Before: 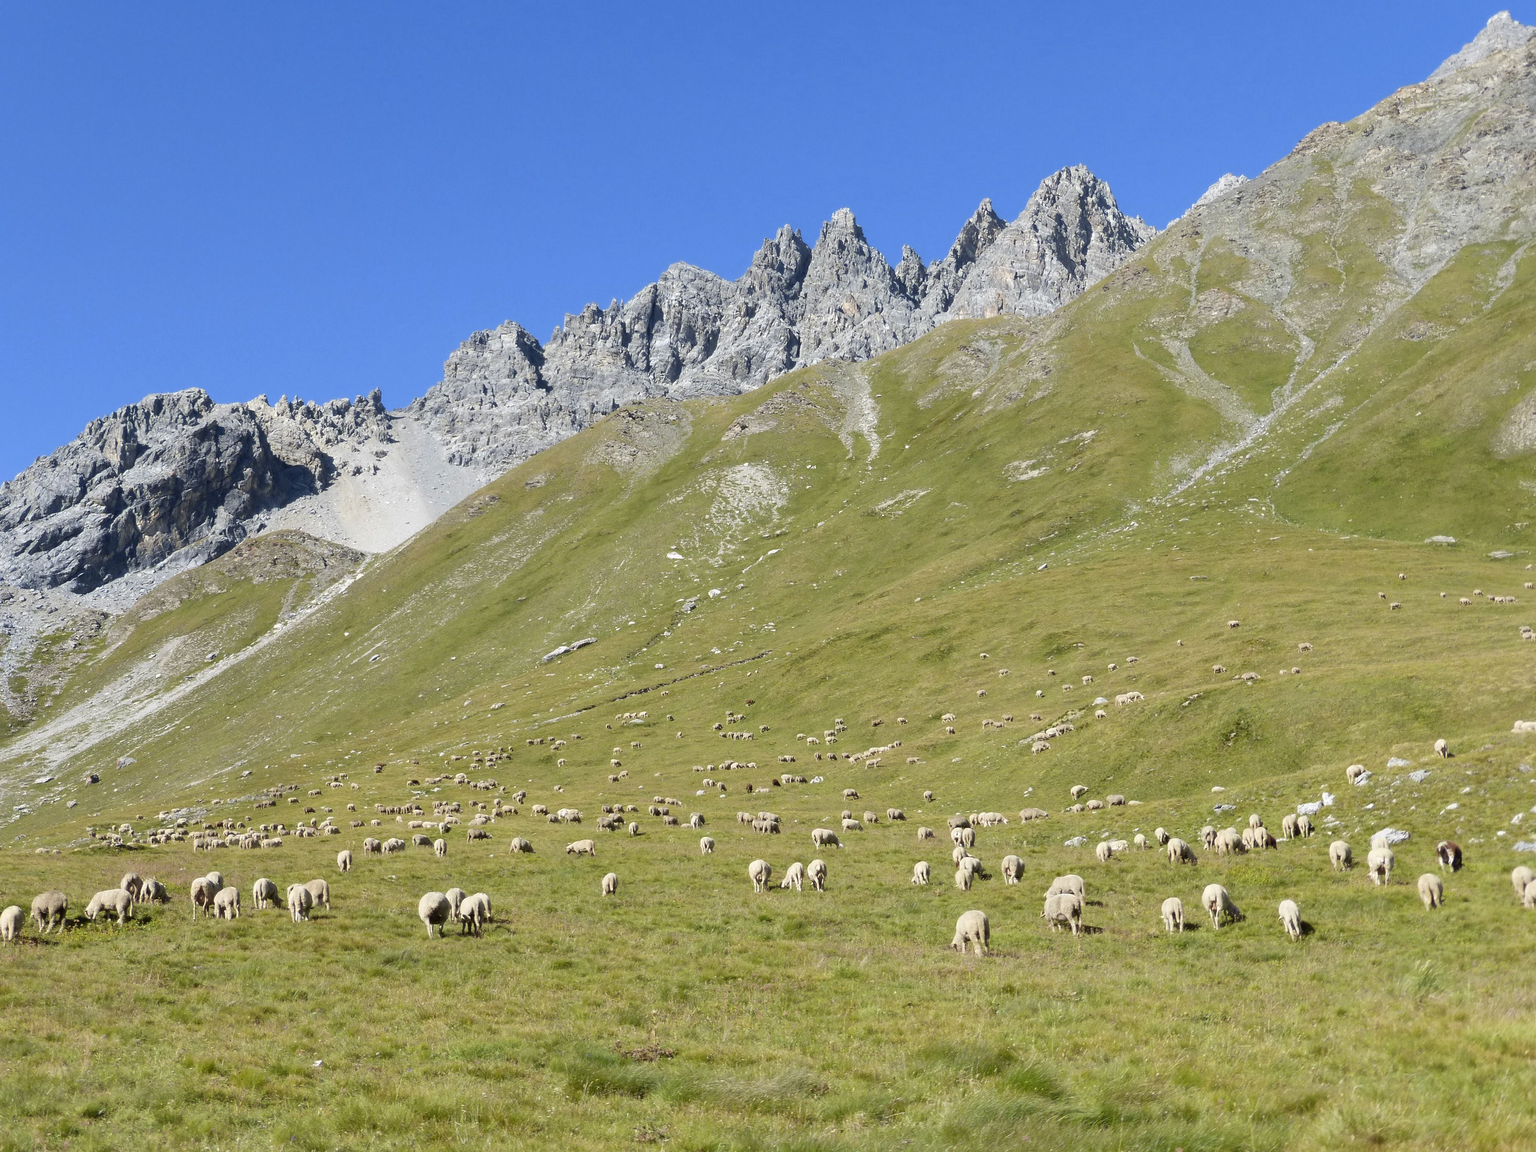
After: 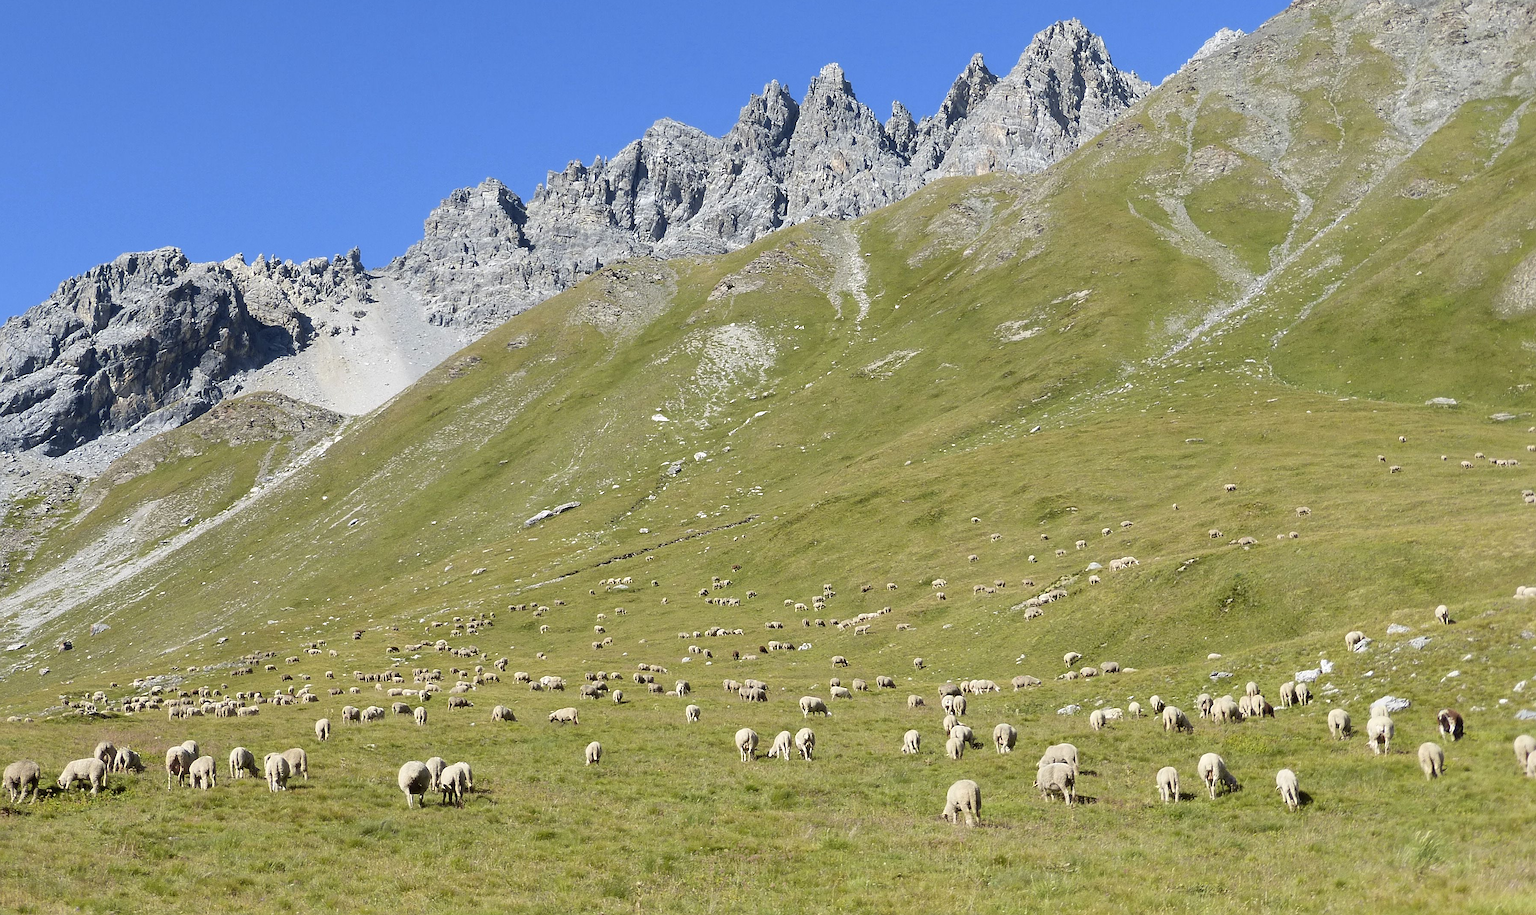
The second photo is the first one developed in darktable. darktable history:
sharpen: on, module defaults
crop and rotate: left 1.887%, top 12.735%, right 0.135%, bottom 9.369%
